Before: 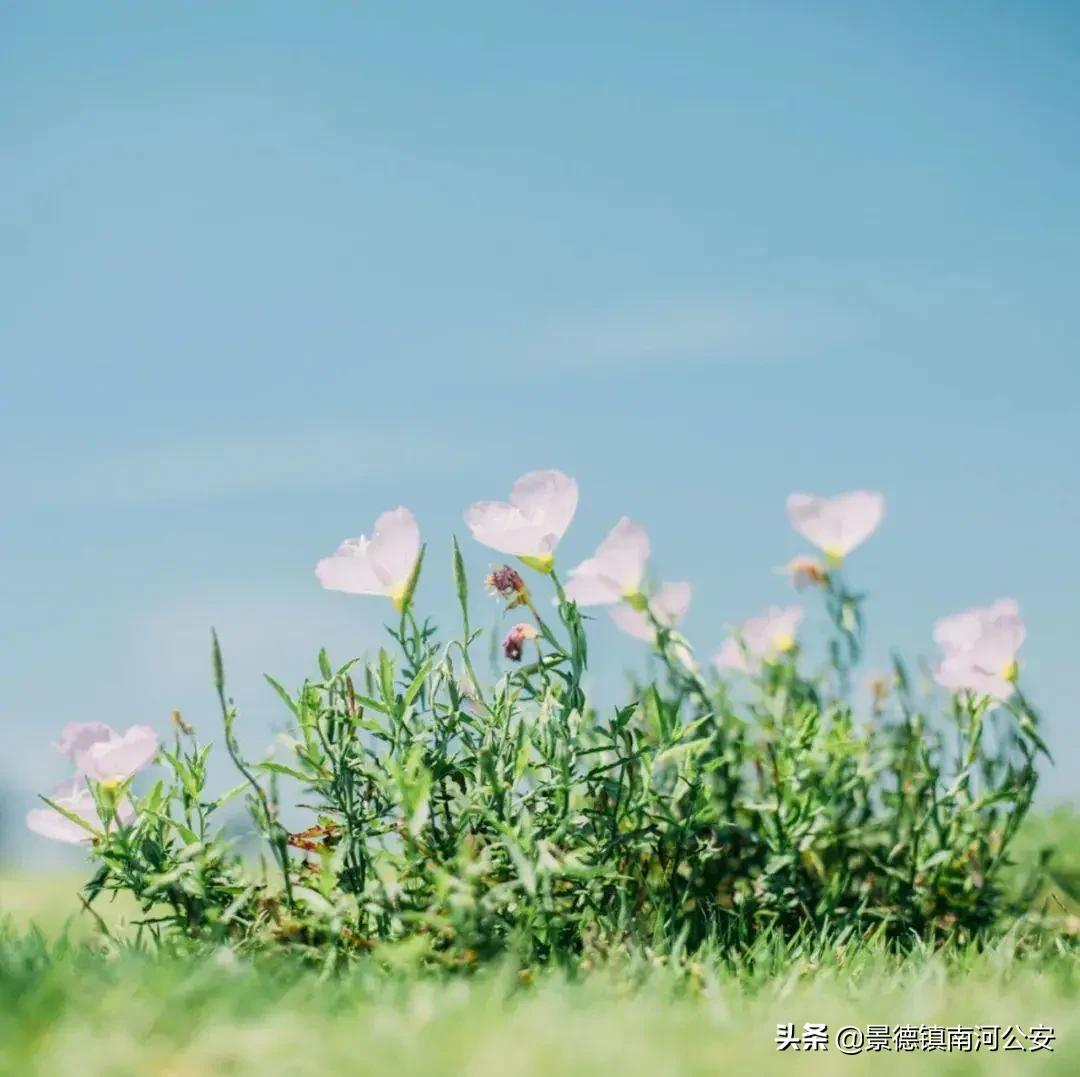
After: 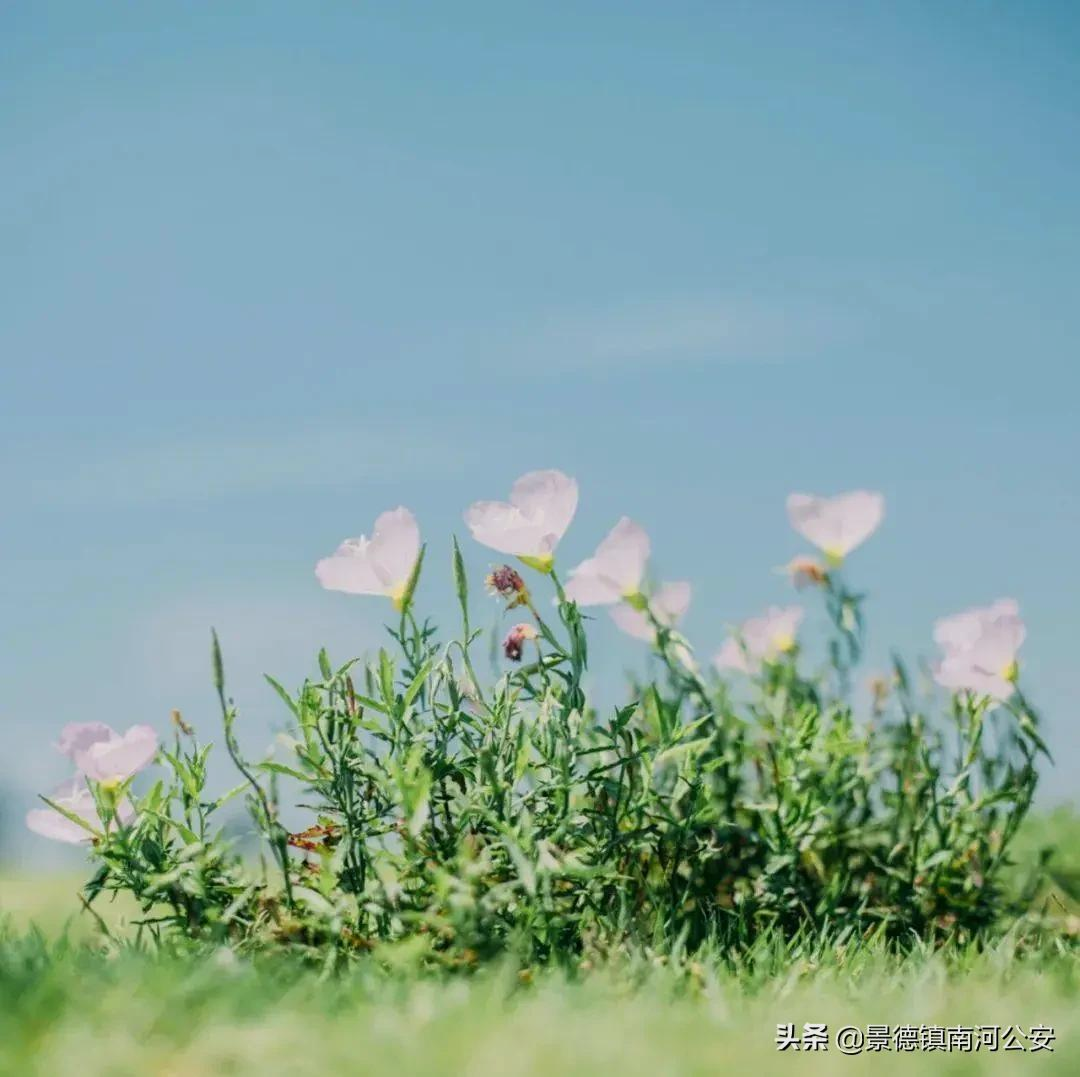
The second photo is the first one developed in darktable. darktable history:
exposure: exposure -0.243 EV, compensate highlight preservation false
